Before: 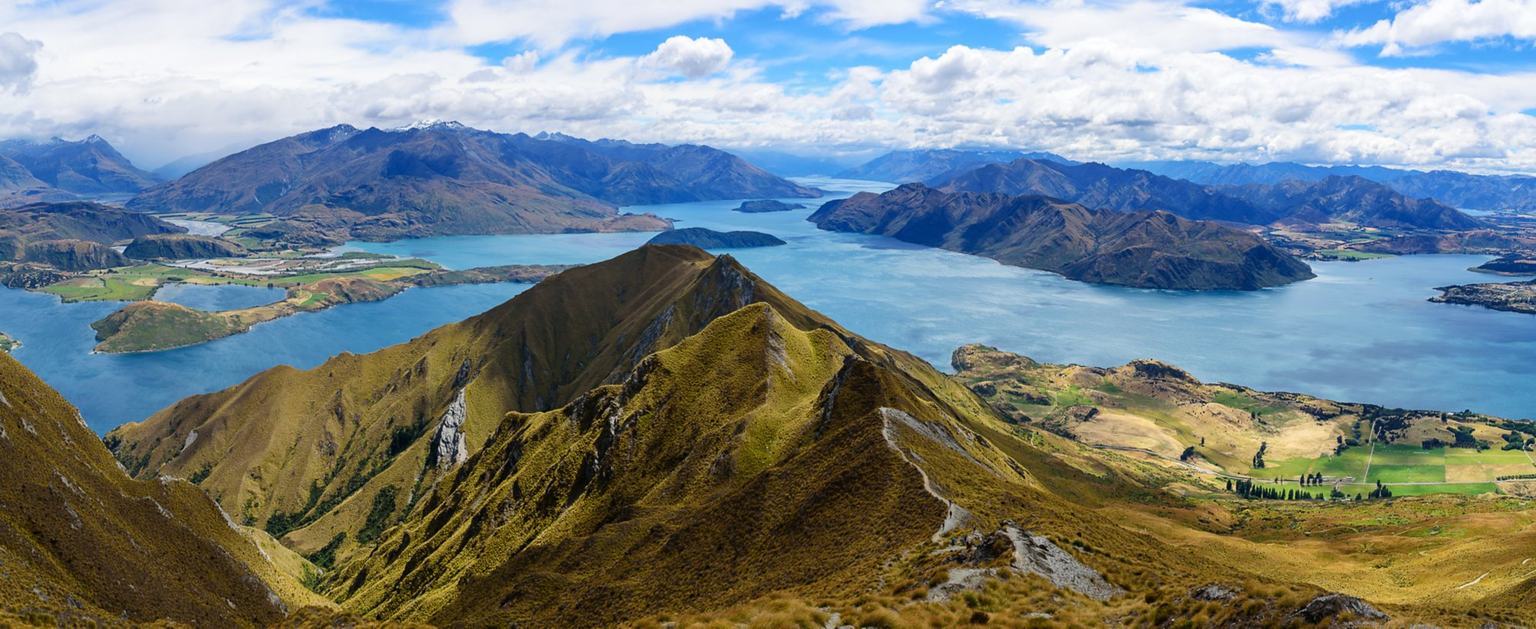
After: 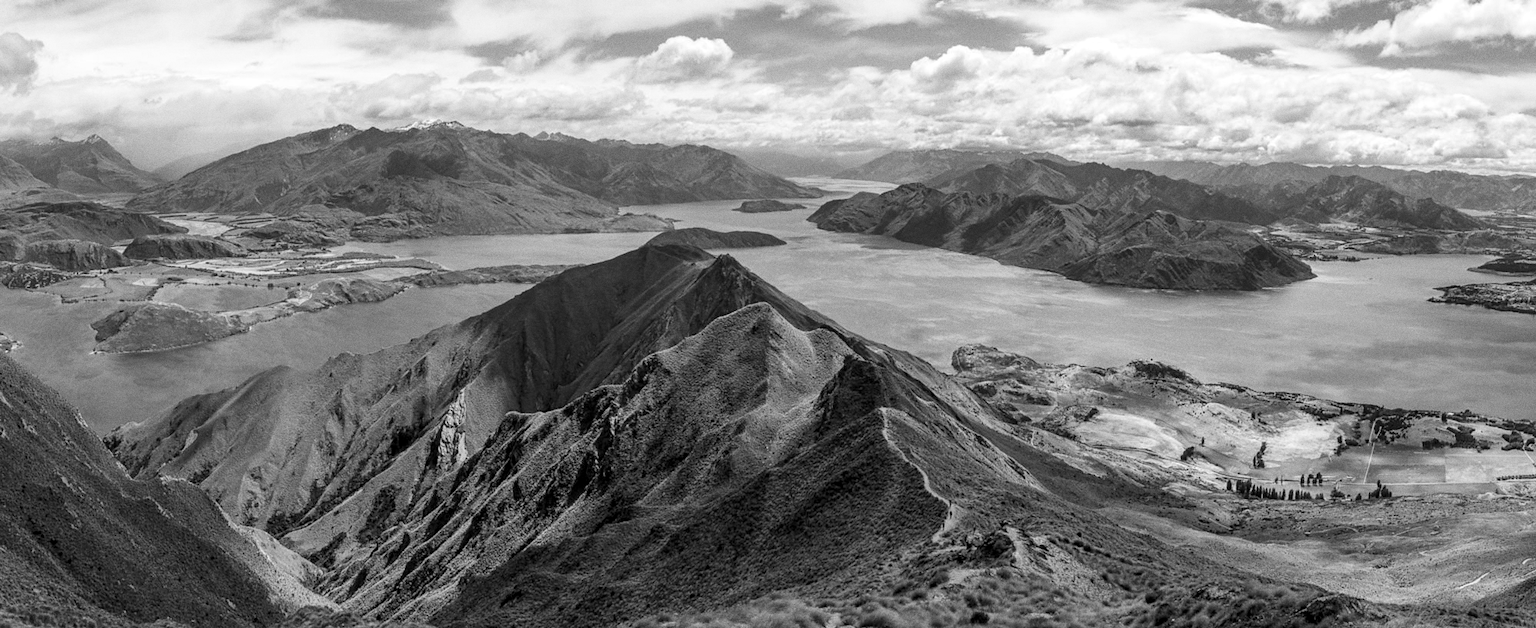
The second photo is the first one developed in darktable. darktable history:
local contrast: on, module defaults
color calibration: x 0.396, y 0.386, temperature 3669 K
monochrome: on, module defaults
grain: on, module defaults
